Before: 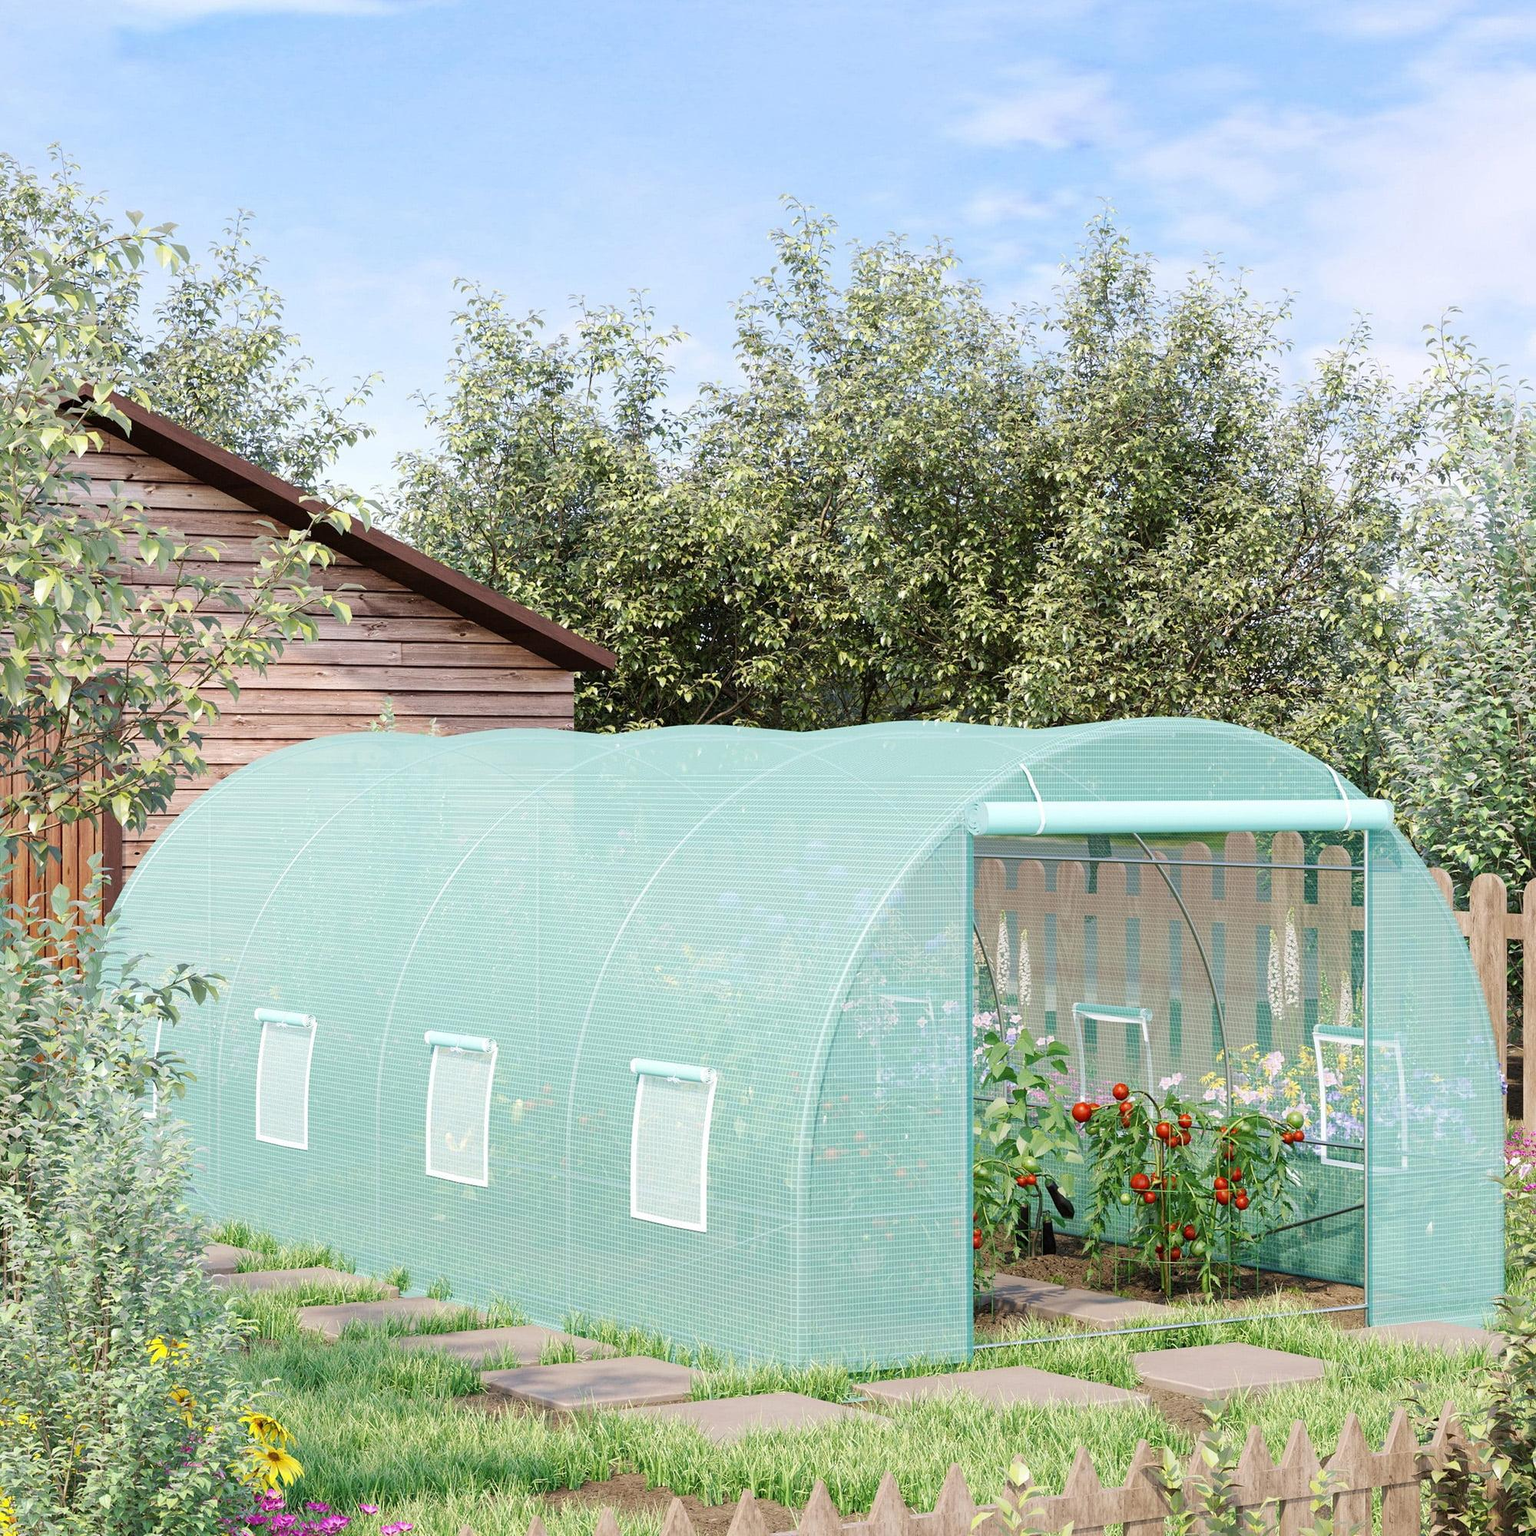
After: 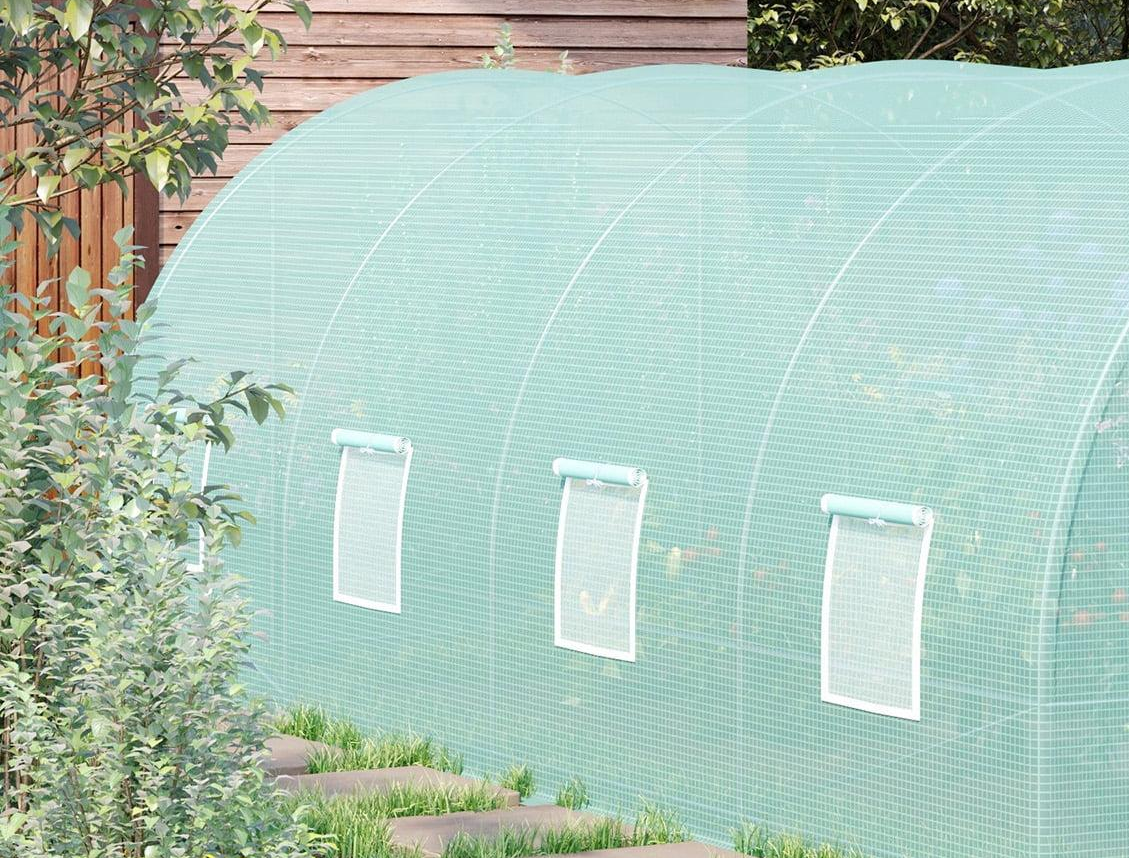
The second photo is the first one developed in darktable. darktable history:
crop: top 44.243%, right 43.504%, bottom 12.835%
